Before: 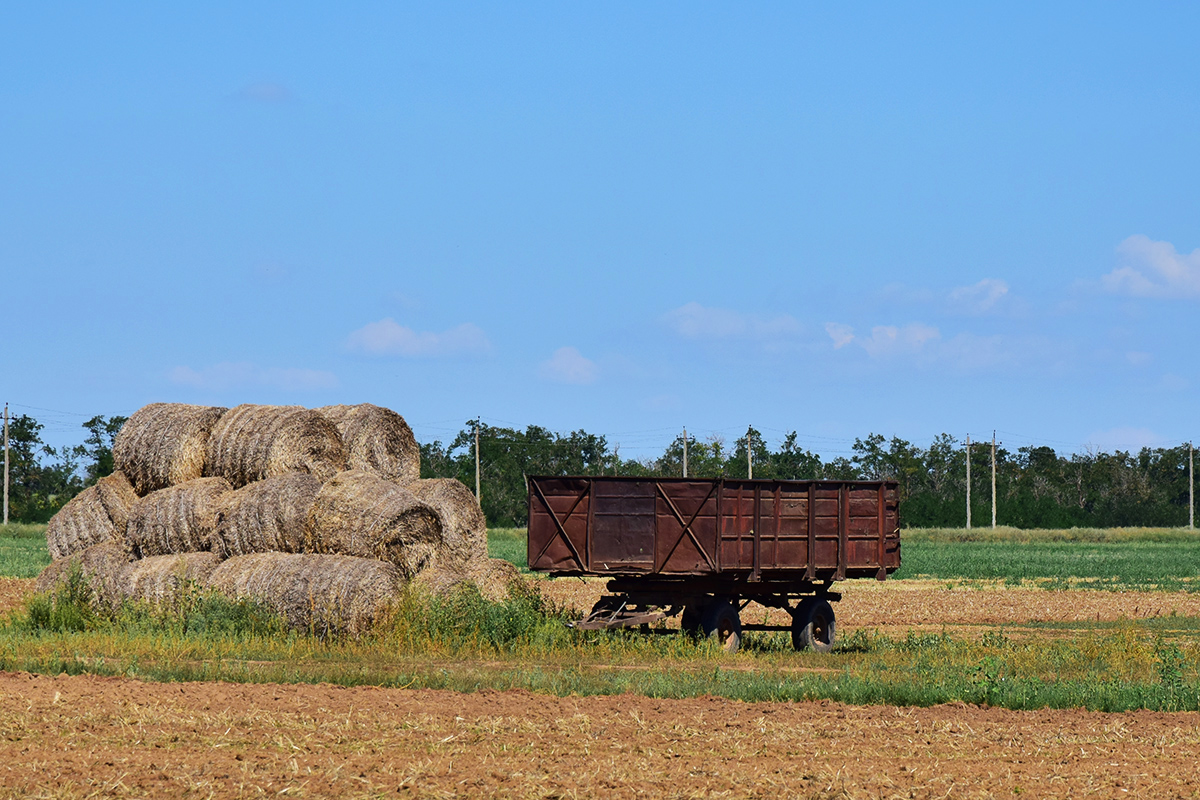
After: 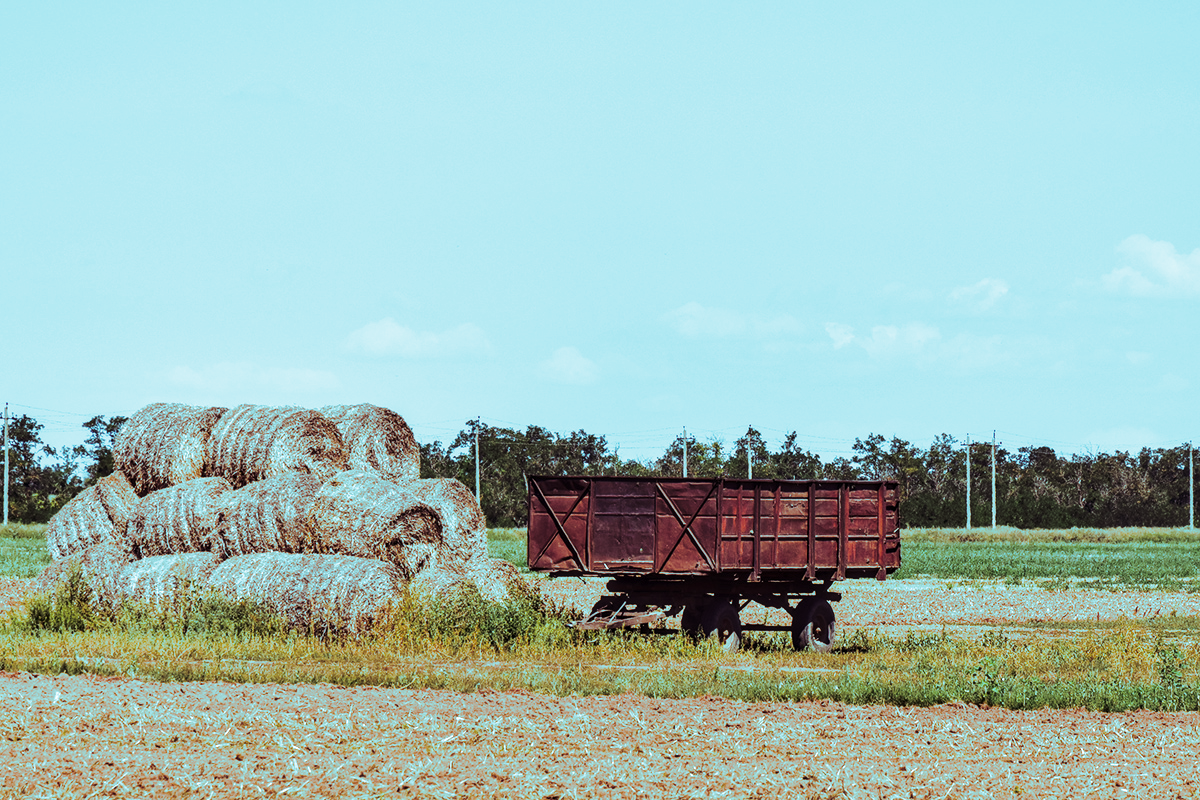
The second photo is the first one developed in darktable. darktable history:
split-toning: shadows › hue 327.6°, highlights › hue 198°, highlights › saturation 0.55, balance -21.25, compress 0%
base curve: curves: ch0 [(0, 0) (0.028, 0.03) (0.121, 0.232) (0.46, 0.748) (0.859, 0.968) (1, 1)], preserve colors none
local contrast: on, module defaults
